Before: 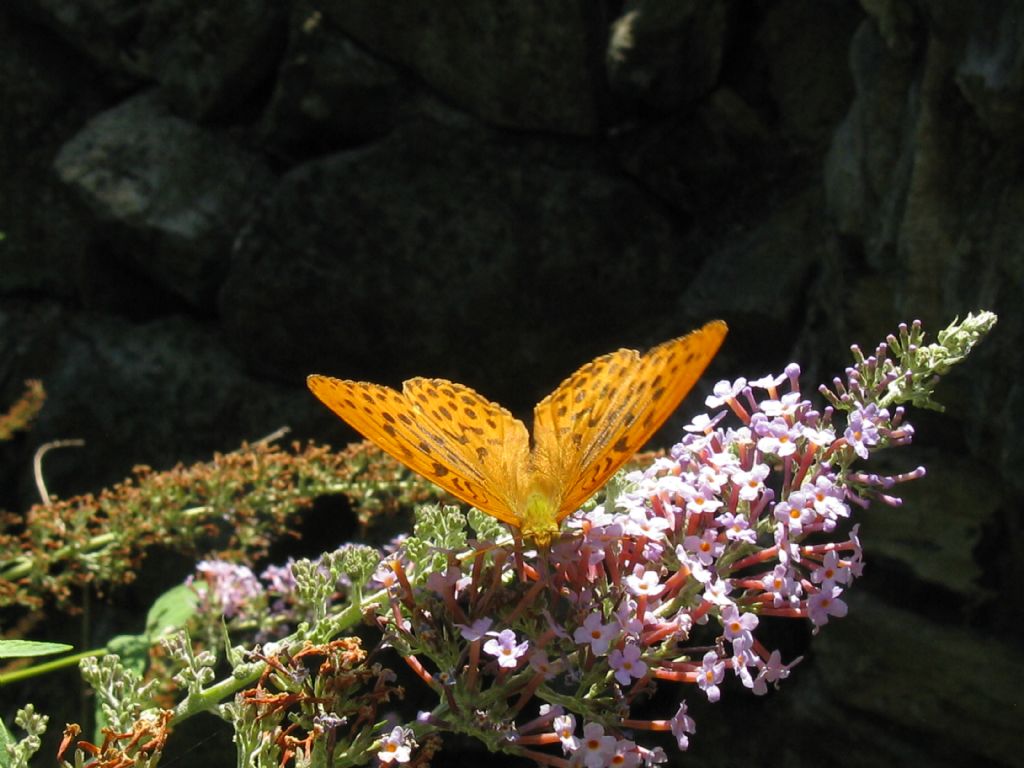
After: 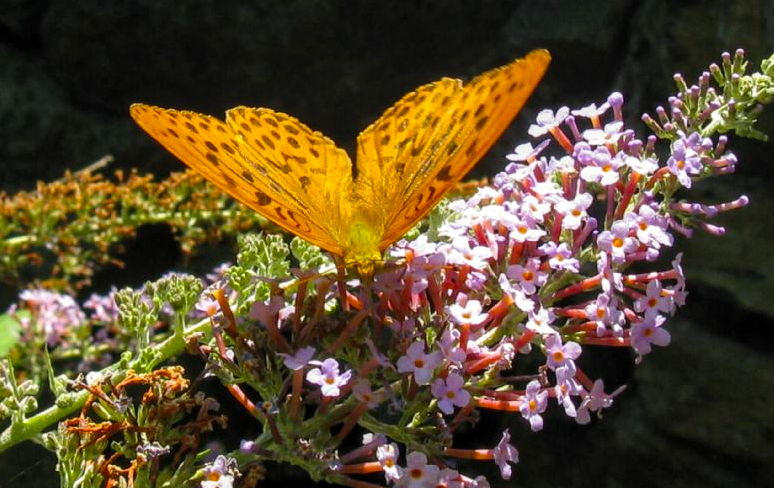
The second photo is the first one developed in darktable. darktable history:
local contrast: on, module defaults
crop and rotate: left 17.304%, top 35.407%, right 7.054%, bottom 1.006%
color balance rgb: perceptual saturation grading › global saturation 30.229%
